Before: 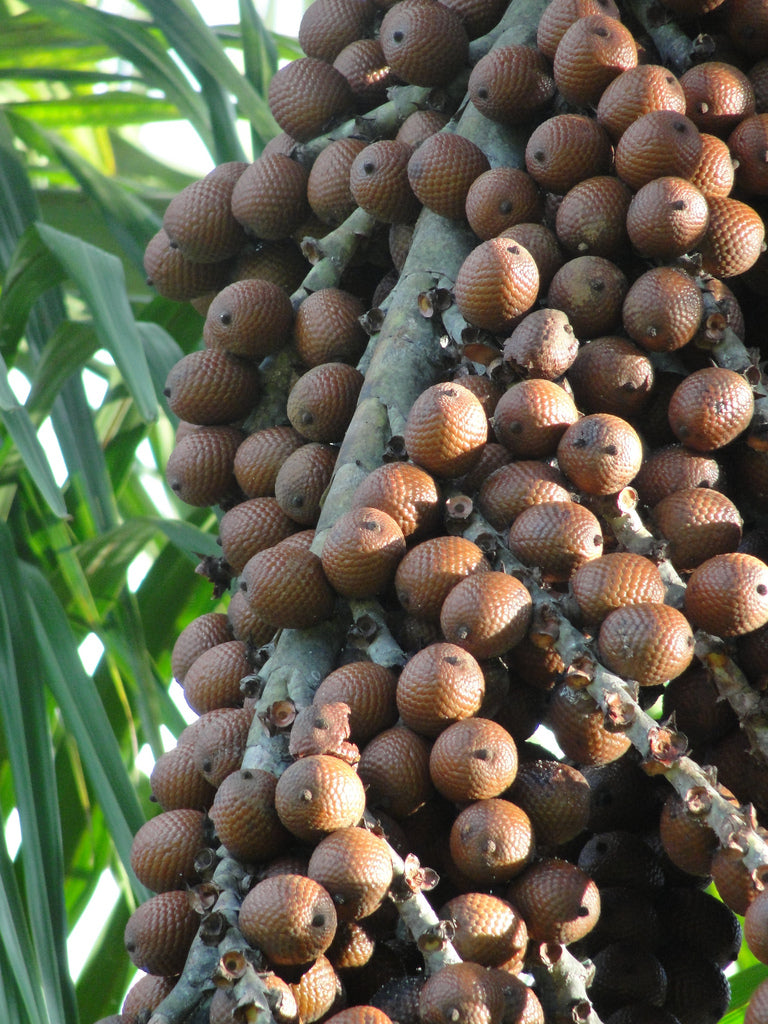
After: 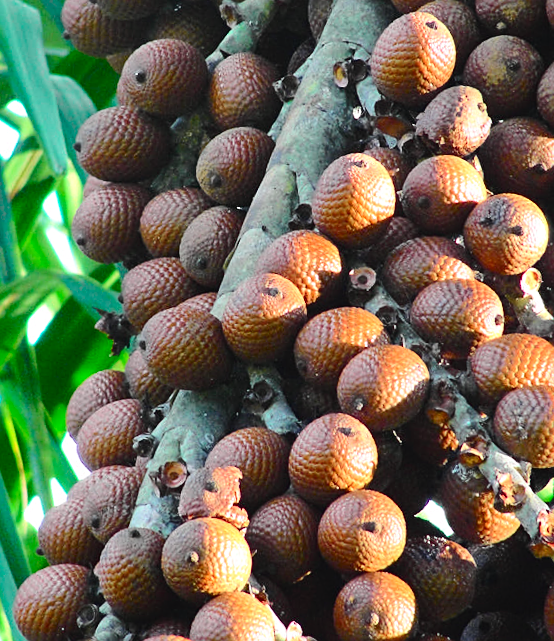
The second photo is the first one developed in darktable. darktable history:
crop and rotate: angle -3.37°, left 9.79%, top 20.73%, right 12.42%, bottom 11.82%
tone curve: curves: ch0 [(0, 0.023) (0.103, 0.087) (0.295, 0.297) (0.445, 0.531) (0.553, 0.665) (0.735, 0.843) (0.994, 1)]; ch1 [(0, 0) (0.427, 0.346) (0.456, 0.426) (0.484, 0.483) (0.509, 0.514) (0.535, 0.56) (0.581, 0.632) (0.646, 0.715) (1, 1)]; ch2 [(0, 0) (0.369, 0.388) (0.449, 0.431) (0.501, 0.495) (0.533, 0.518) (0.572, 0.612) (0.677, 0.752) (1, 1)], color space Lab, independent channels, preserve colors none
sharpen: on, module defaults
white balance: red 1.009, blue 0.985
